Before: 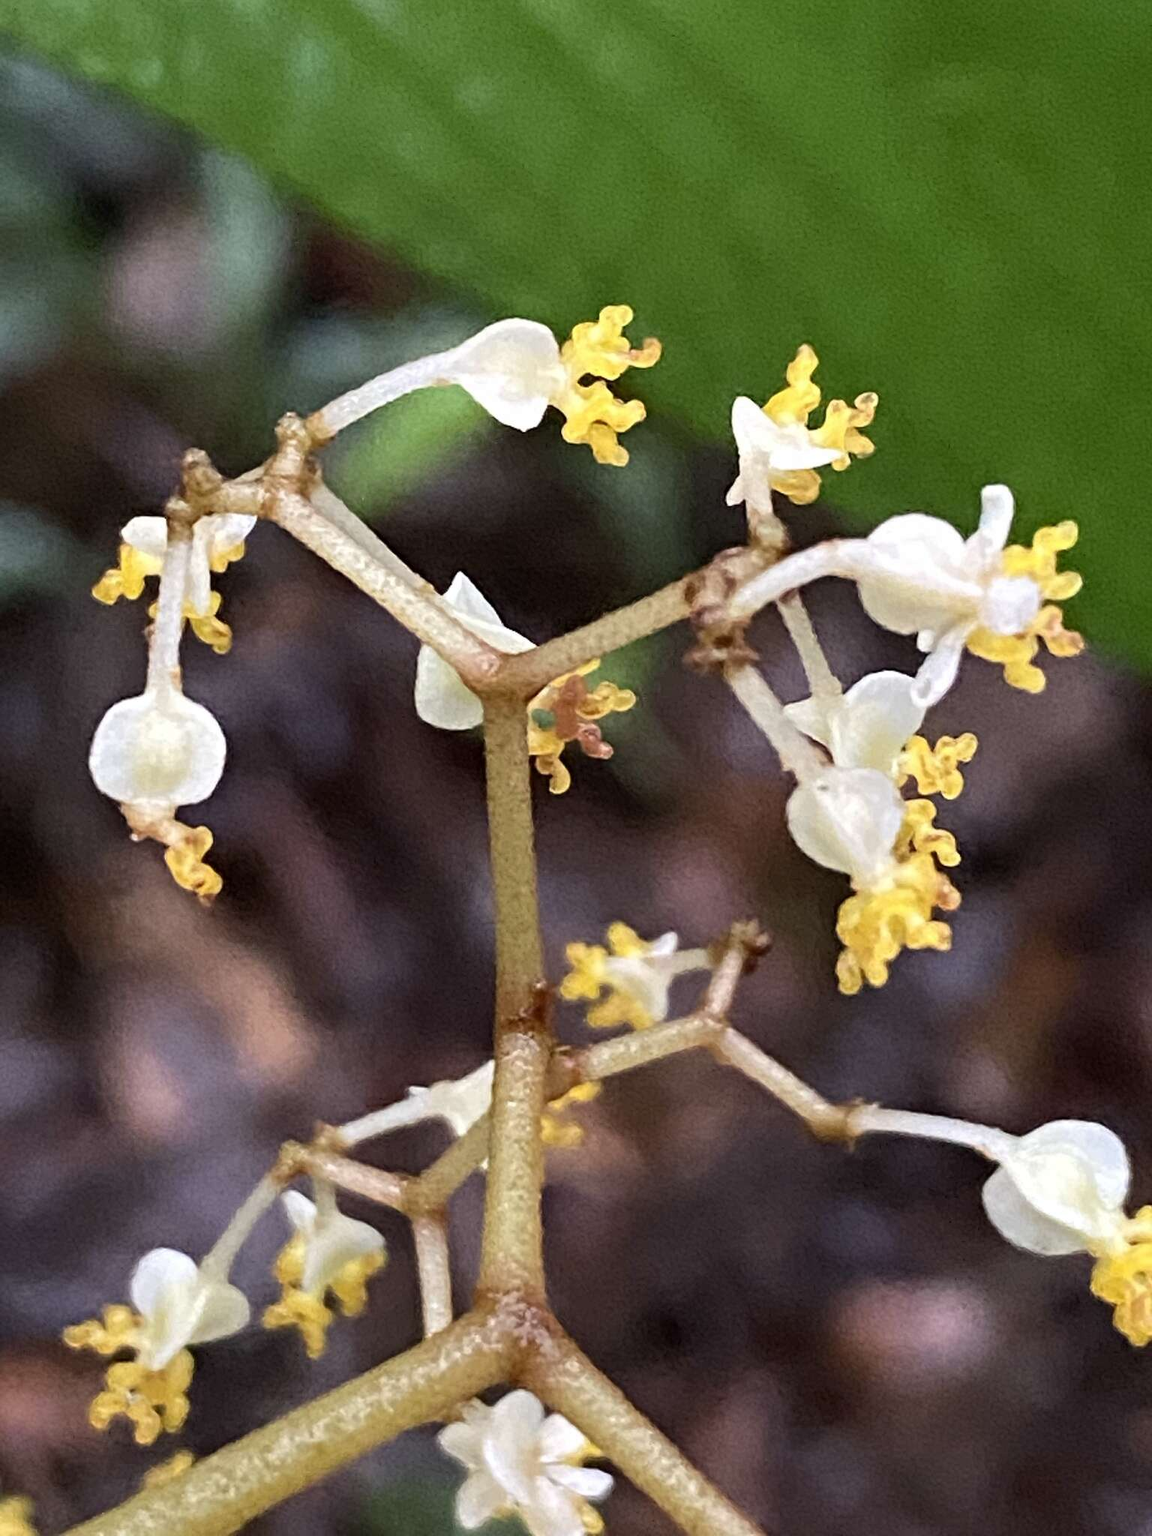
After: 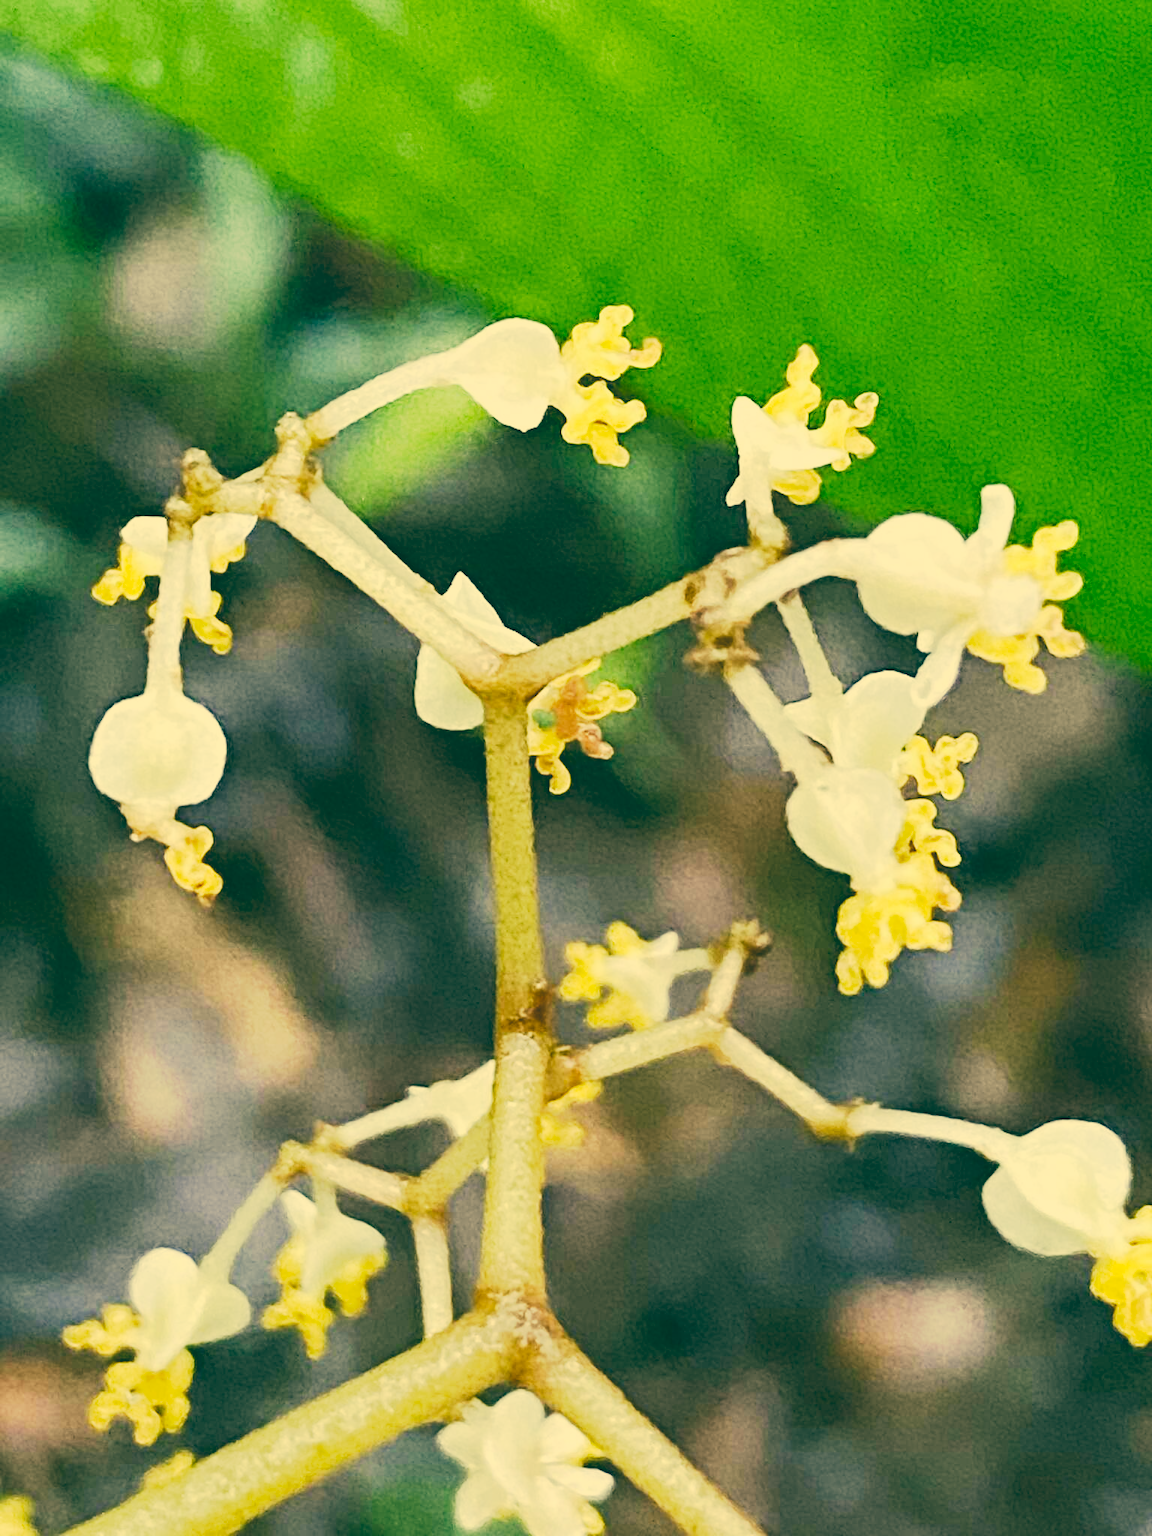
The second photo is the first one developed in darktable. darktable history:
tone curve: curves: ch0 [(0, 0.148) (0.191, 0.225) (0.712, 0.695) (0.864, 0.797) (1, 0.839)], preserve colors none
color correction: highlights a* 1.79, highlights b* 34.39, shadows a* -36.66, shadows b* -5.35
exposure: black level correction 0, exposure 1.382 EV, compensate exposure bias true, compensate highlight preservation false
